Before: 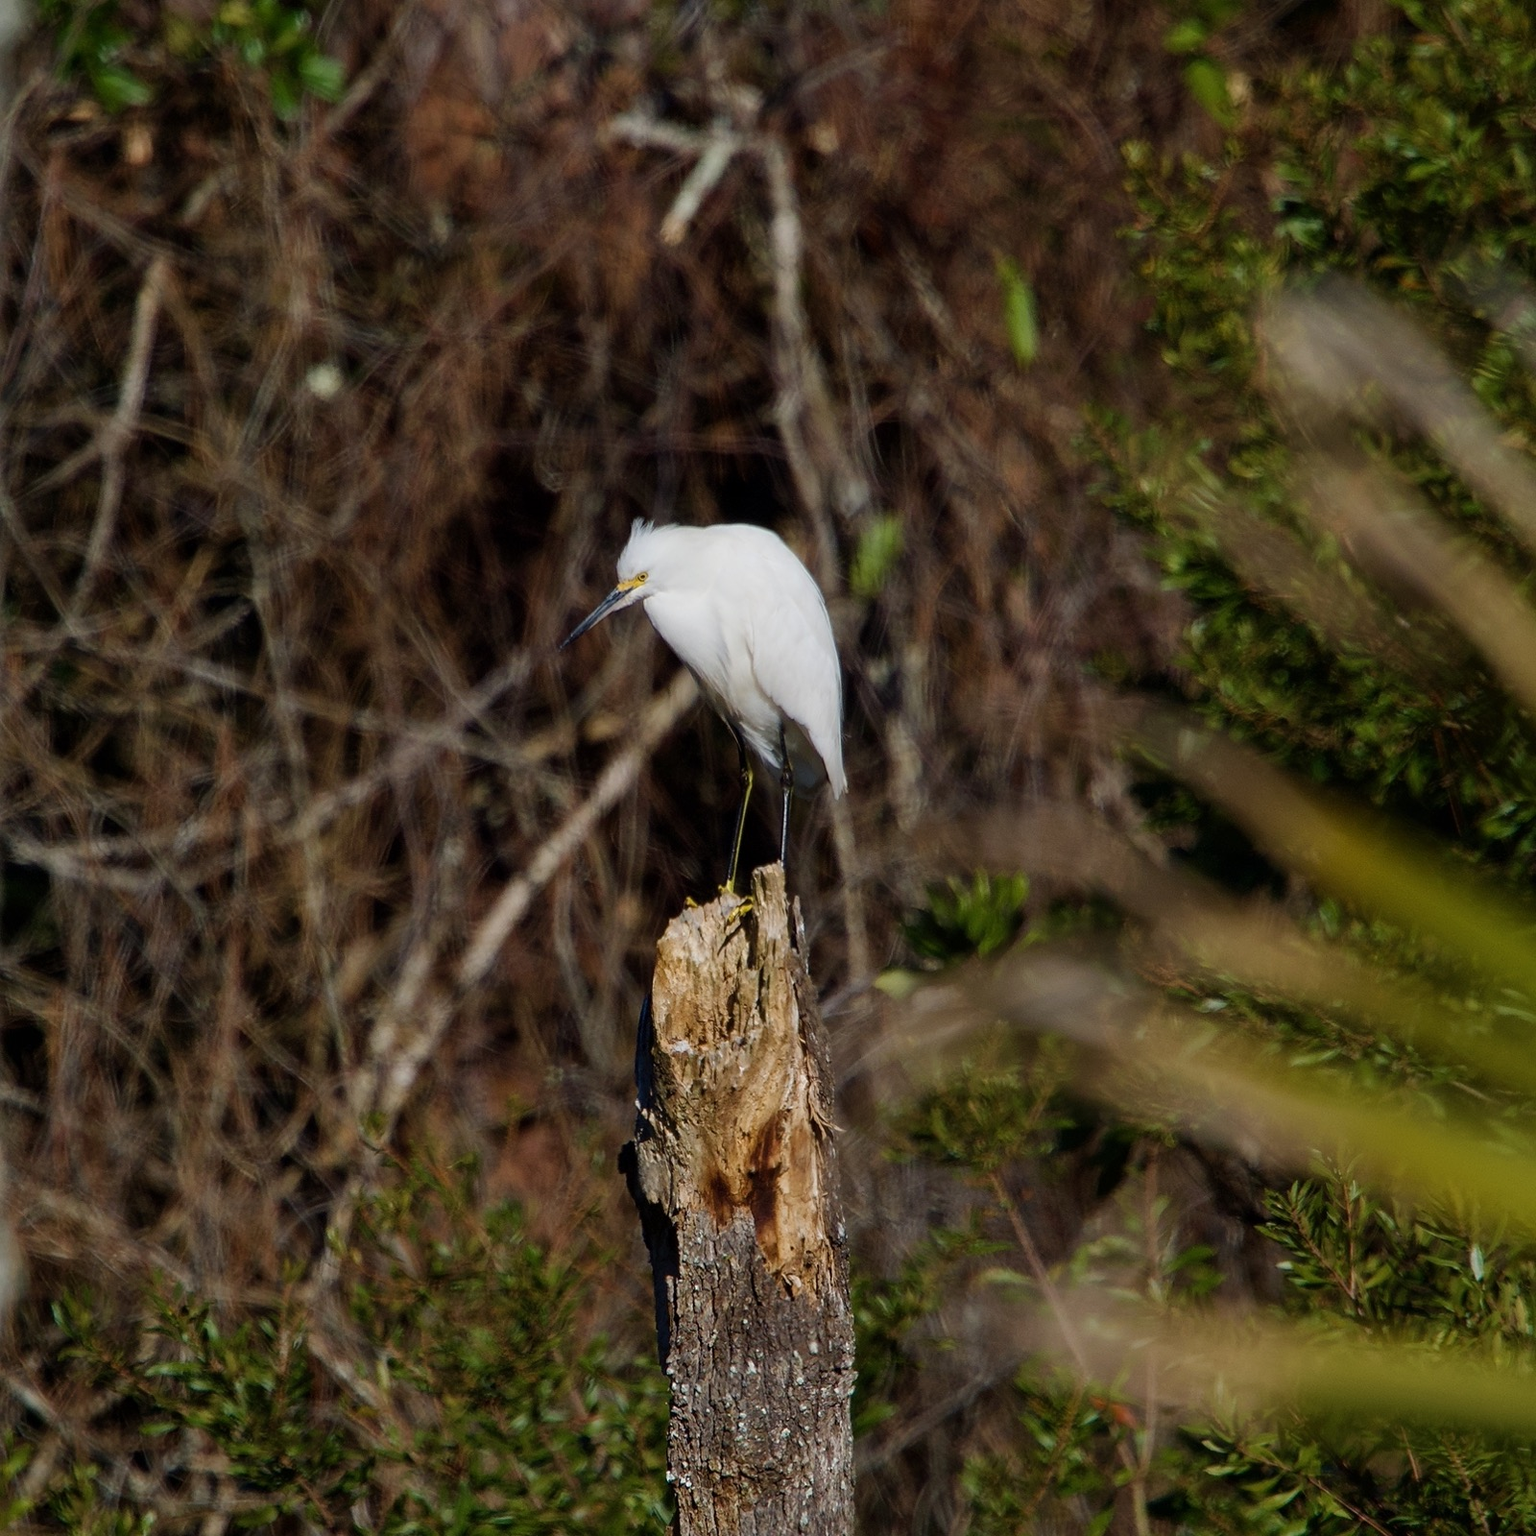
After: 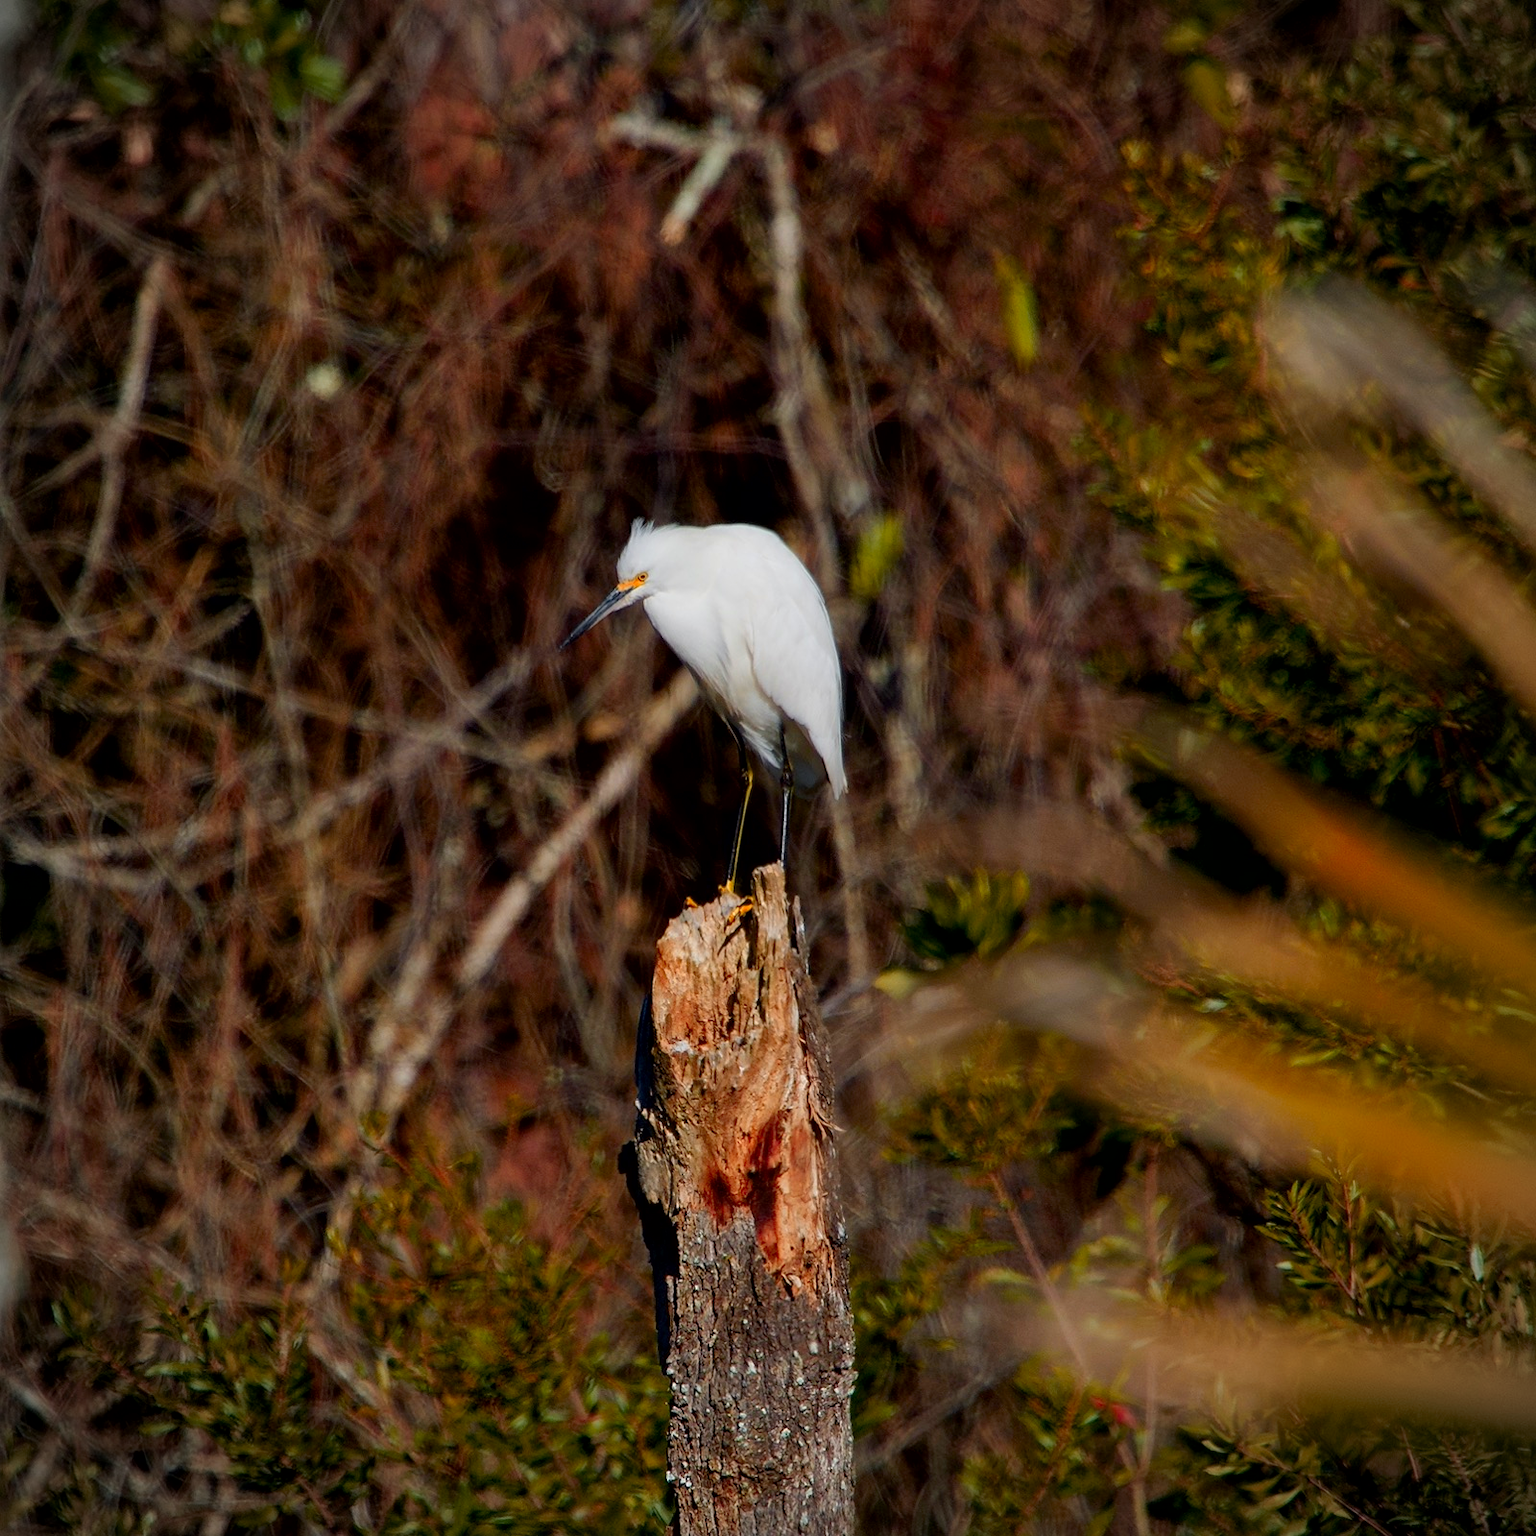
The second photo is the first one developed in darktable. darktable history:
vignetting: fall-off start 87%, automatic ratio true
color zones: curves: ch1 [(0.24, 0.629) (0.75, 0.5)]; ch2 [(0.255, 0.454) (0.745, 0.491)], mix 102.12%
contrast brightness saturation: saturation -0.05
